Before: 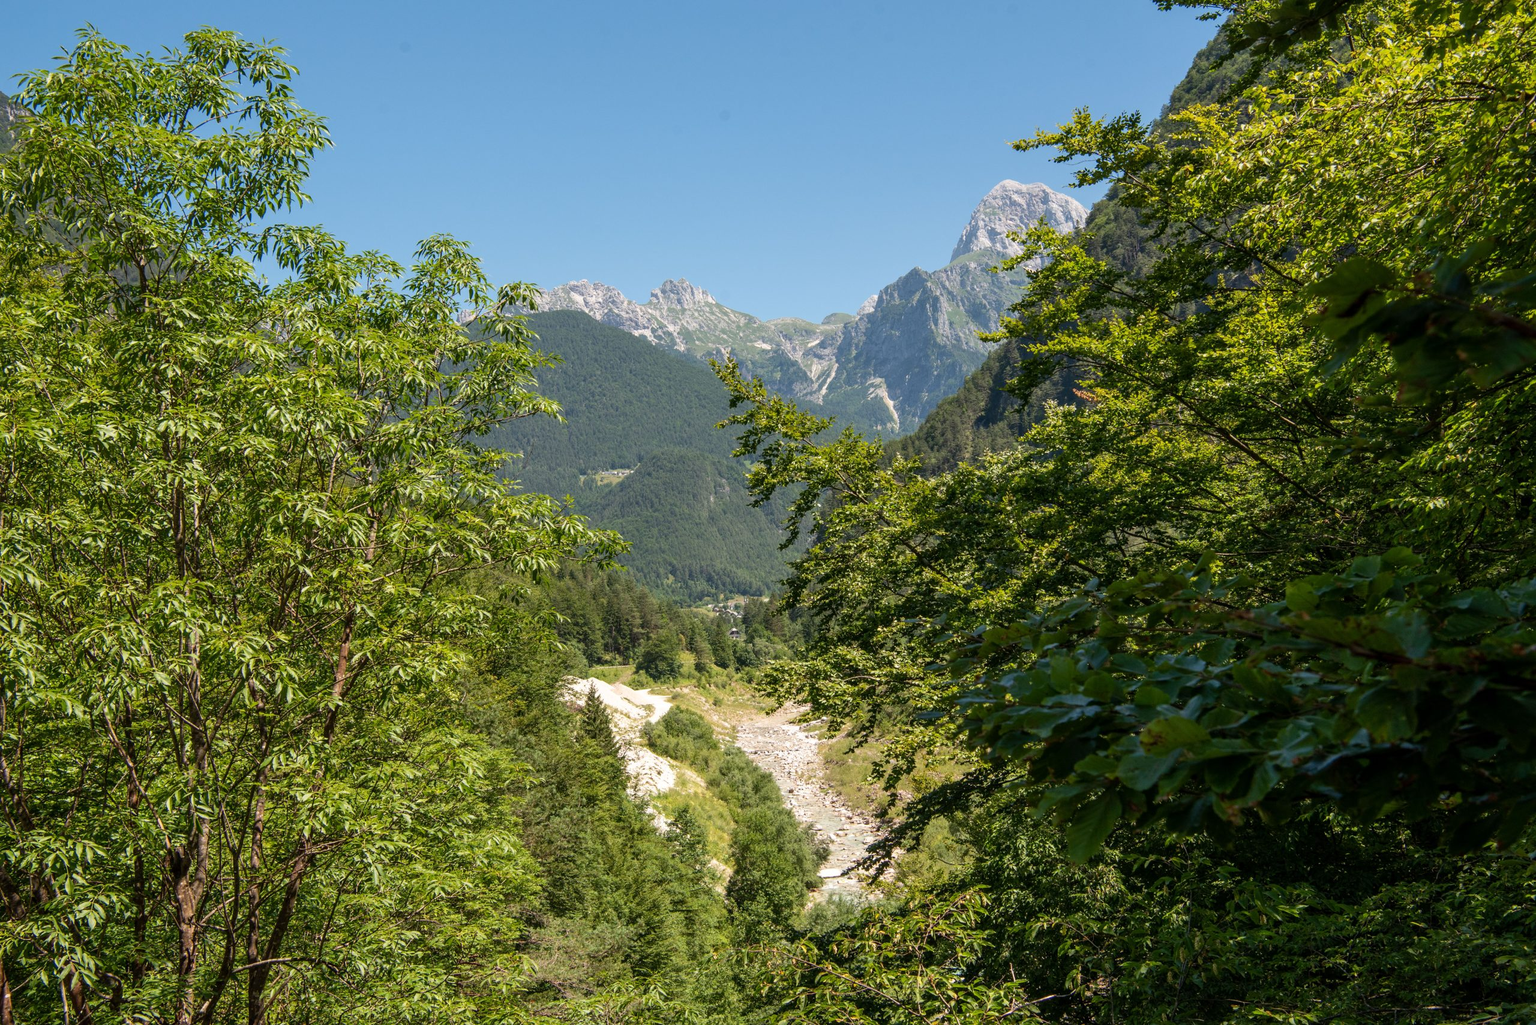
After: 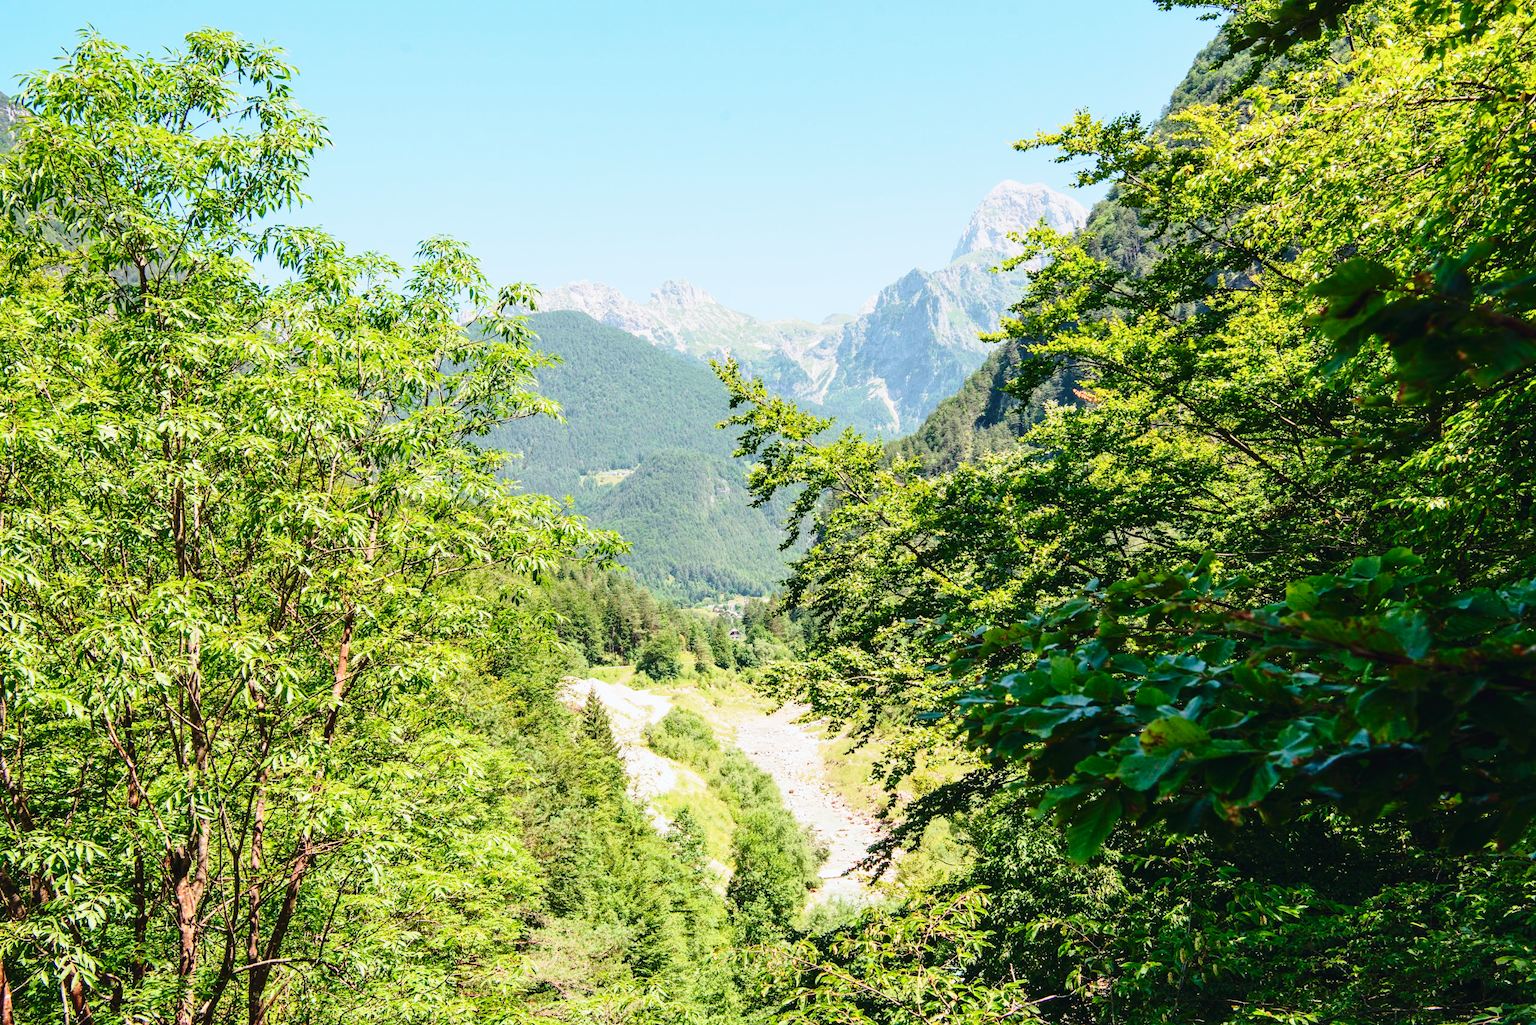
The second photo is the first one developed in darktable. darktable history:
base curve: curves: ch0 [(0, 0) (0.028, 0.03) (0.121, 0.232) (0.46, 0.748) (0.859, 0.968) (1, 1)], preserve colors none
exposure: exposure 0.566 EV, compensate highlight preservation false
tone curve: curves: ch0 [(0, 0.025) (0.15, 0.143) (0.452, 0.486) (0.751, 0.788) (1, 0.961)]; ch1 [(0, 0) (0.43, 0.408) (0.476, 0.469) (0.497, 0.494) (0.546, 0.571) (0.566, 0.607) (0.62, 0.657) (1, 1)]; ch2 [(0, 0) (0.386, 0.397) (0.505, 0.498) (0.547, 0.546) (0.579, 0.58) (1, 1)], color space Lab, independent channels, preserve colors none
